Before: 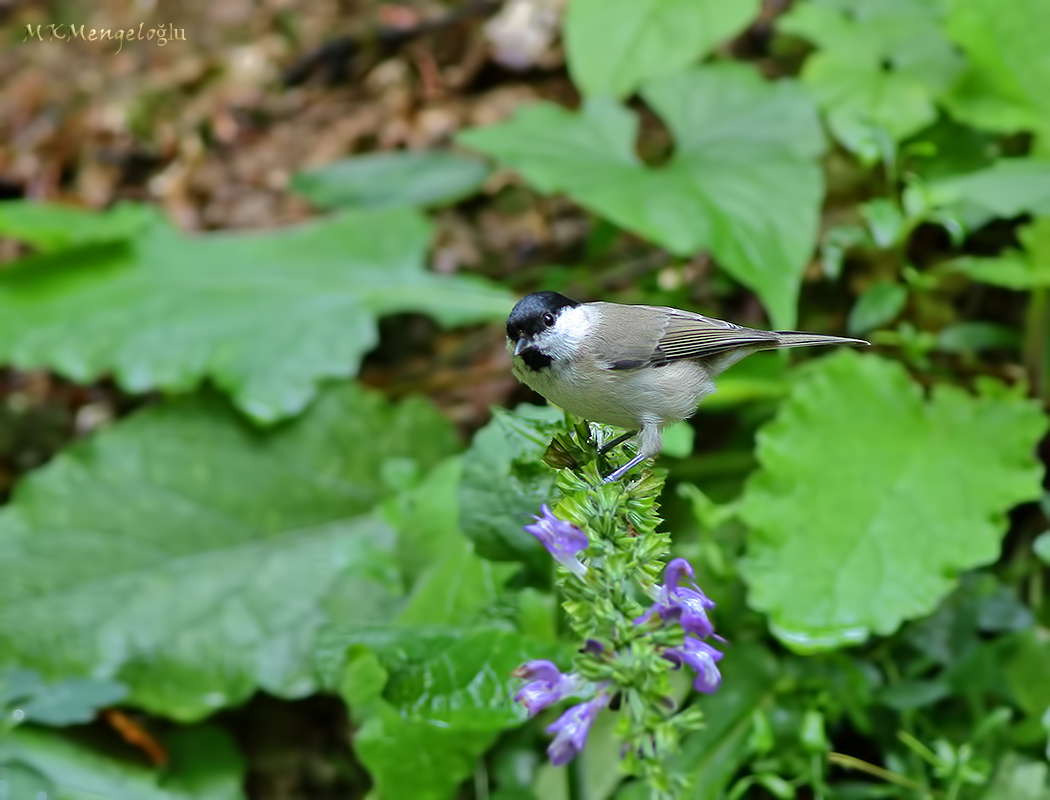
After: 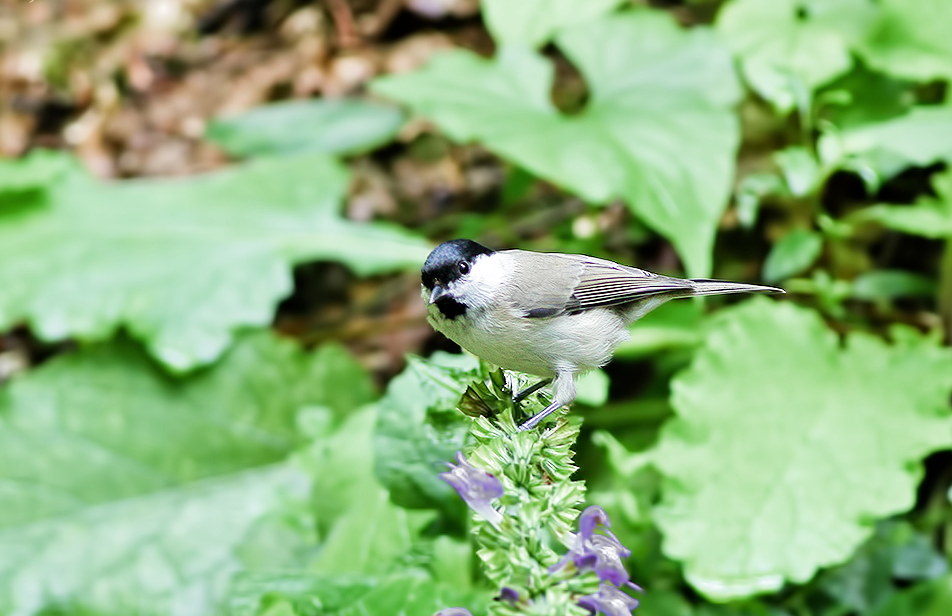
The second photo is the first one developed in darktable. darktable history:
crop: left 8.155%, top 6.611%, bottom 15.385%
exposure: black level correction 0, exposure 0.7 EV, compensate exposure bias true, compensate highlight preservation false
filmic rgb: middle gray luminance 21.73%, black relative exposure -14 EV, white relative exposure 2.96 EV, threshold 6 EV, target black luminance 0%, hardness 8.81, latitude 59.69%, contrast 1.208, highlights saturation mix 5%, shadows ↔ highlights balance 41.6%, add noise in highlights 0, color science v3 (2019), use custom middle-gray values true, iterations of high-quality reconstruction 0, contrast in highlights soft, enable highlight reconstruction true
